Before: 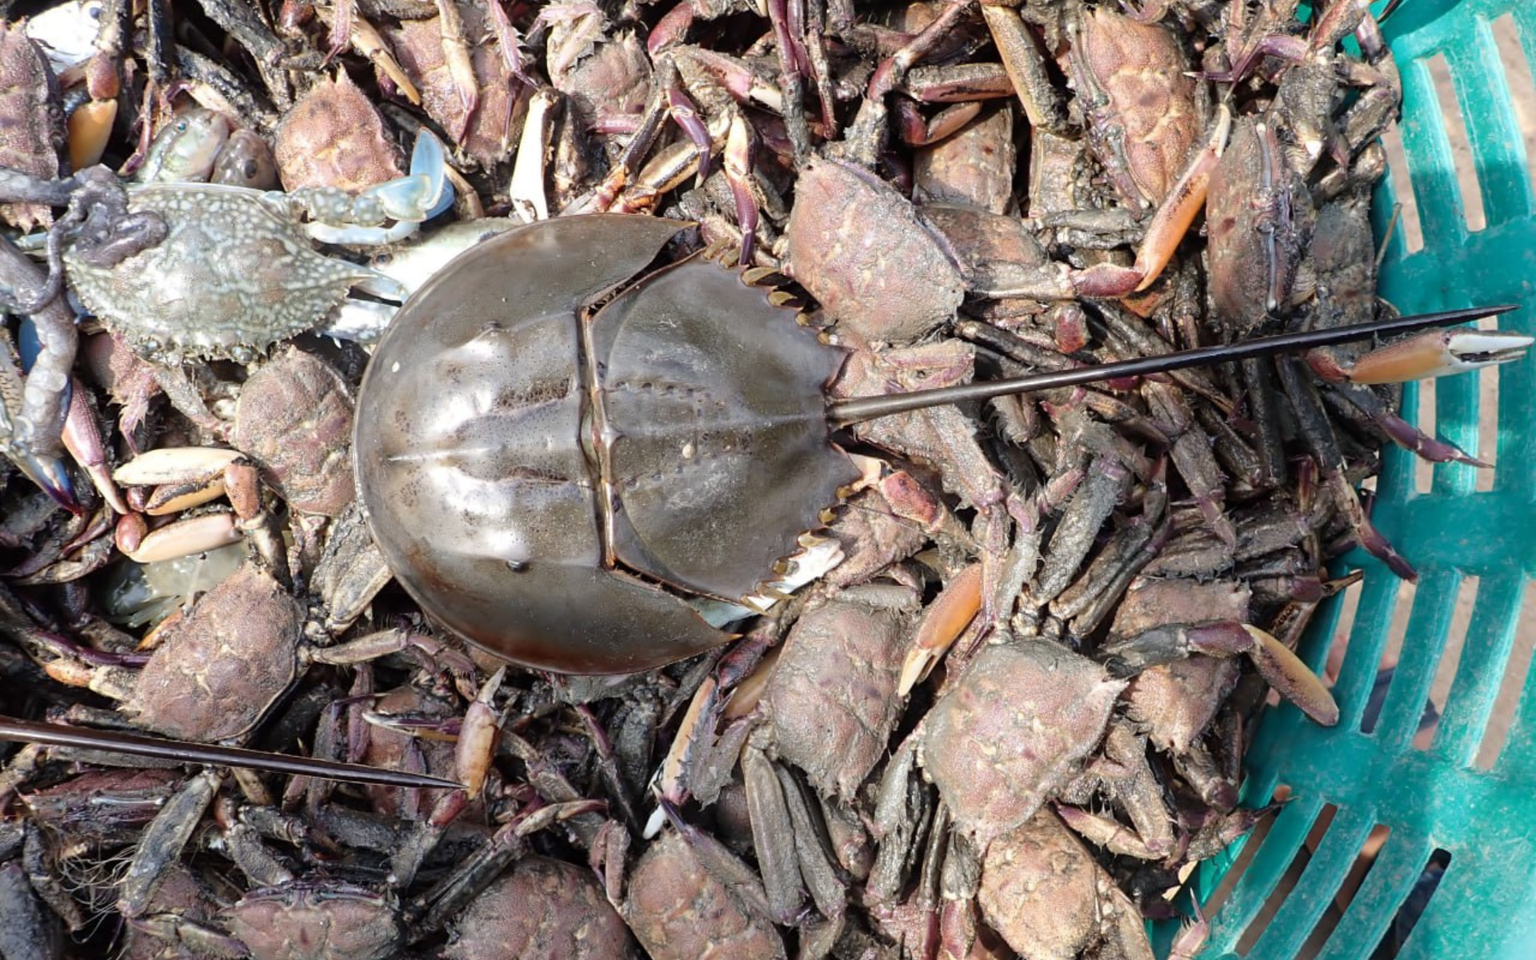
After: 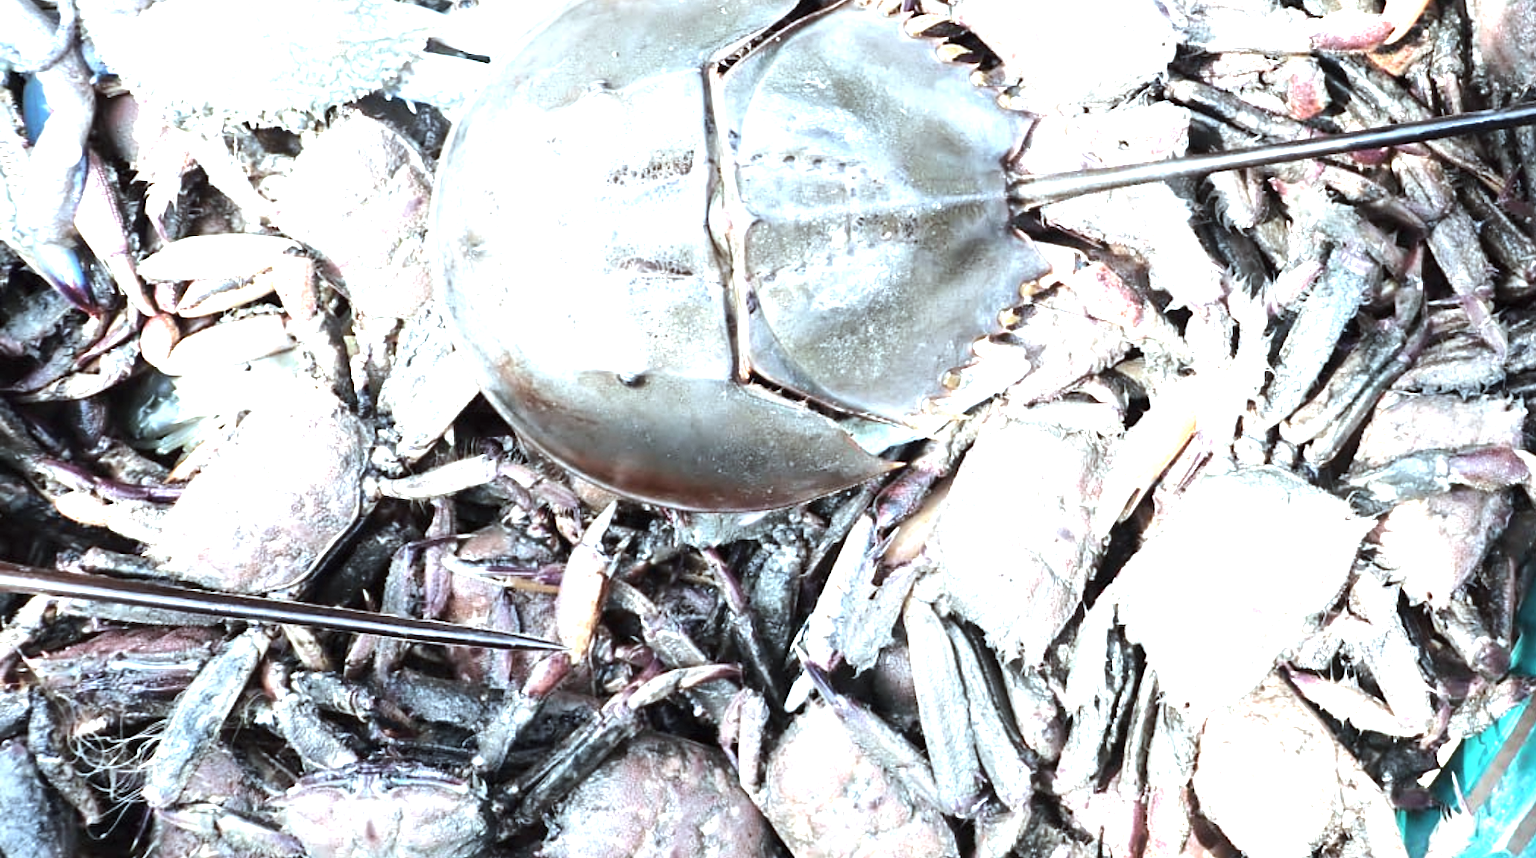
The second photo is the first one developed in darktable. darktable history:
tone equalizer: -8 EV -0.389 EV, -7 EV -0.422 EV, -6 EV -0.362 EV, -5 EV -0.251 EV, -3 EV 0.223 EV, -2 EV 0.331 EV, -1 EV 0.391 EV, +0 EV 0.427 EV, edges refinement/feathering 500, mask exposure compensation -1.57 EV, preserve details no
color correction: highlights a* -12.23, highlights b* -17.61, saturation 0.703
crop: top 26.665%, right 18.002%
exposure: black level correction 0, exposure 1.693 EV, compensate exposure bias true, compensate highlight preservation false
